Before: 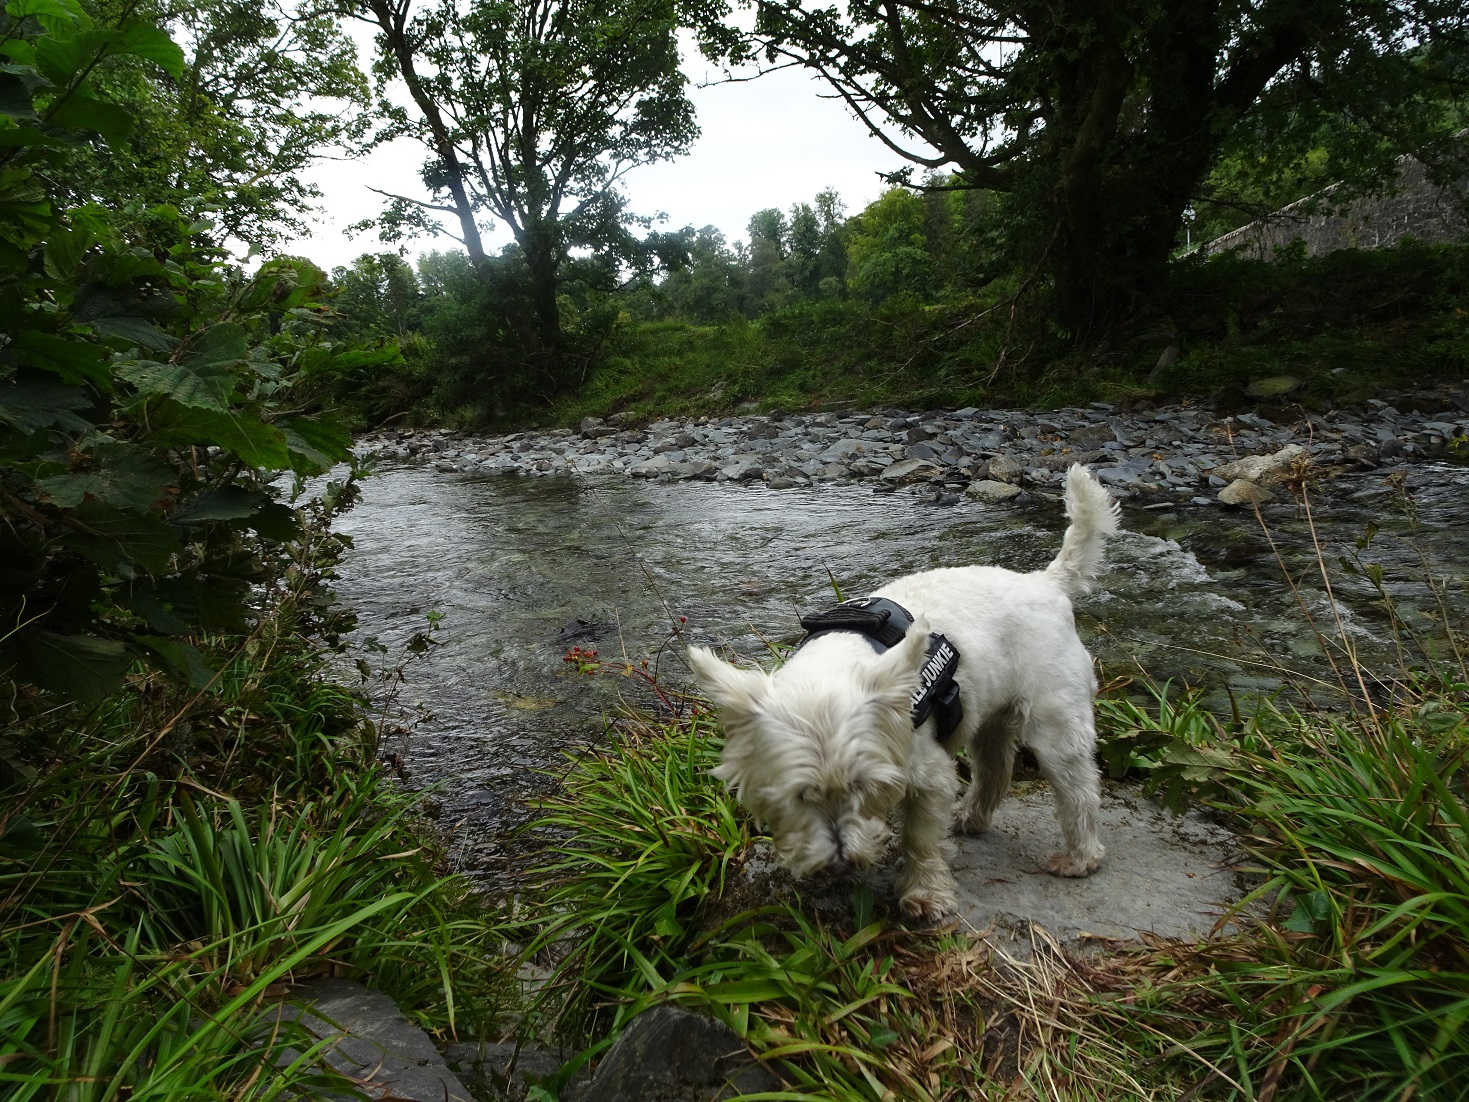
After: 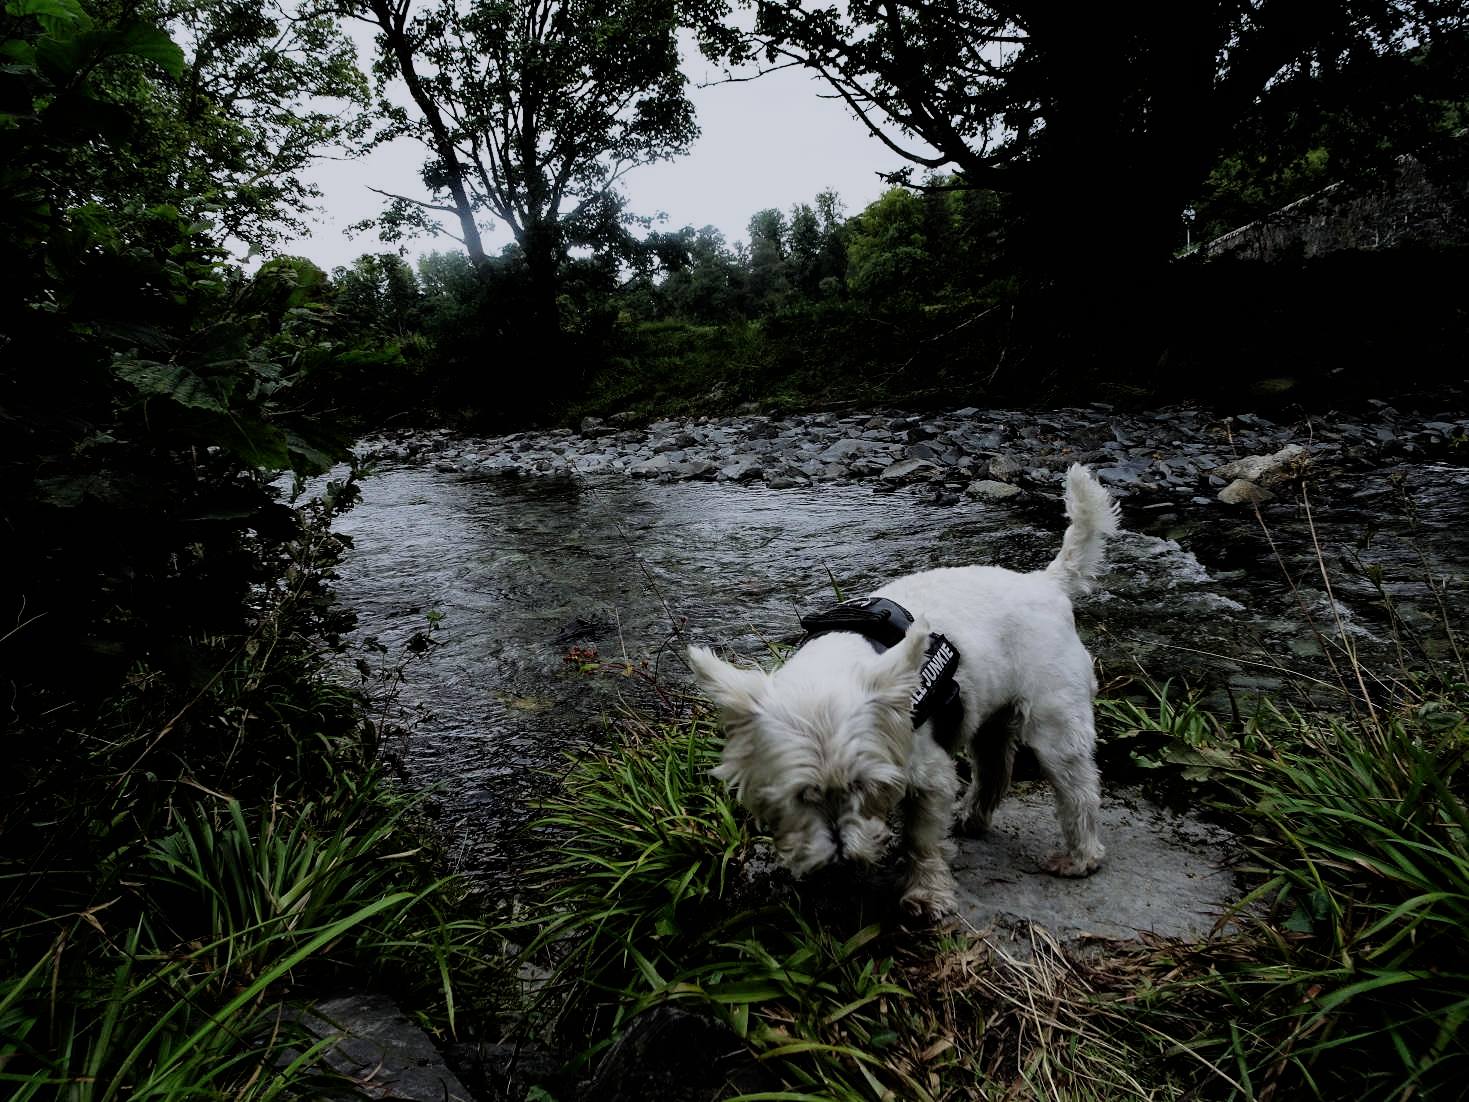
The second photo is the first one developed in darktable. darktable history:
filmic rgb: black relative exposure -5 EV, hardness 2.88, contrast 1.3, highlights saturation mix -30%
color calibration: illuminant as shot in camera, x 0.358, y 0.373, temperature 4628.91 K
exposure: exposure -0.462 EV, compensate highlight preservation false
